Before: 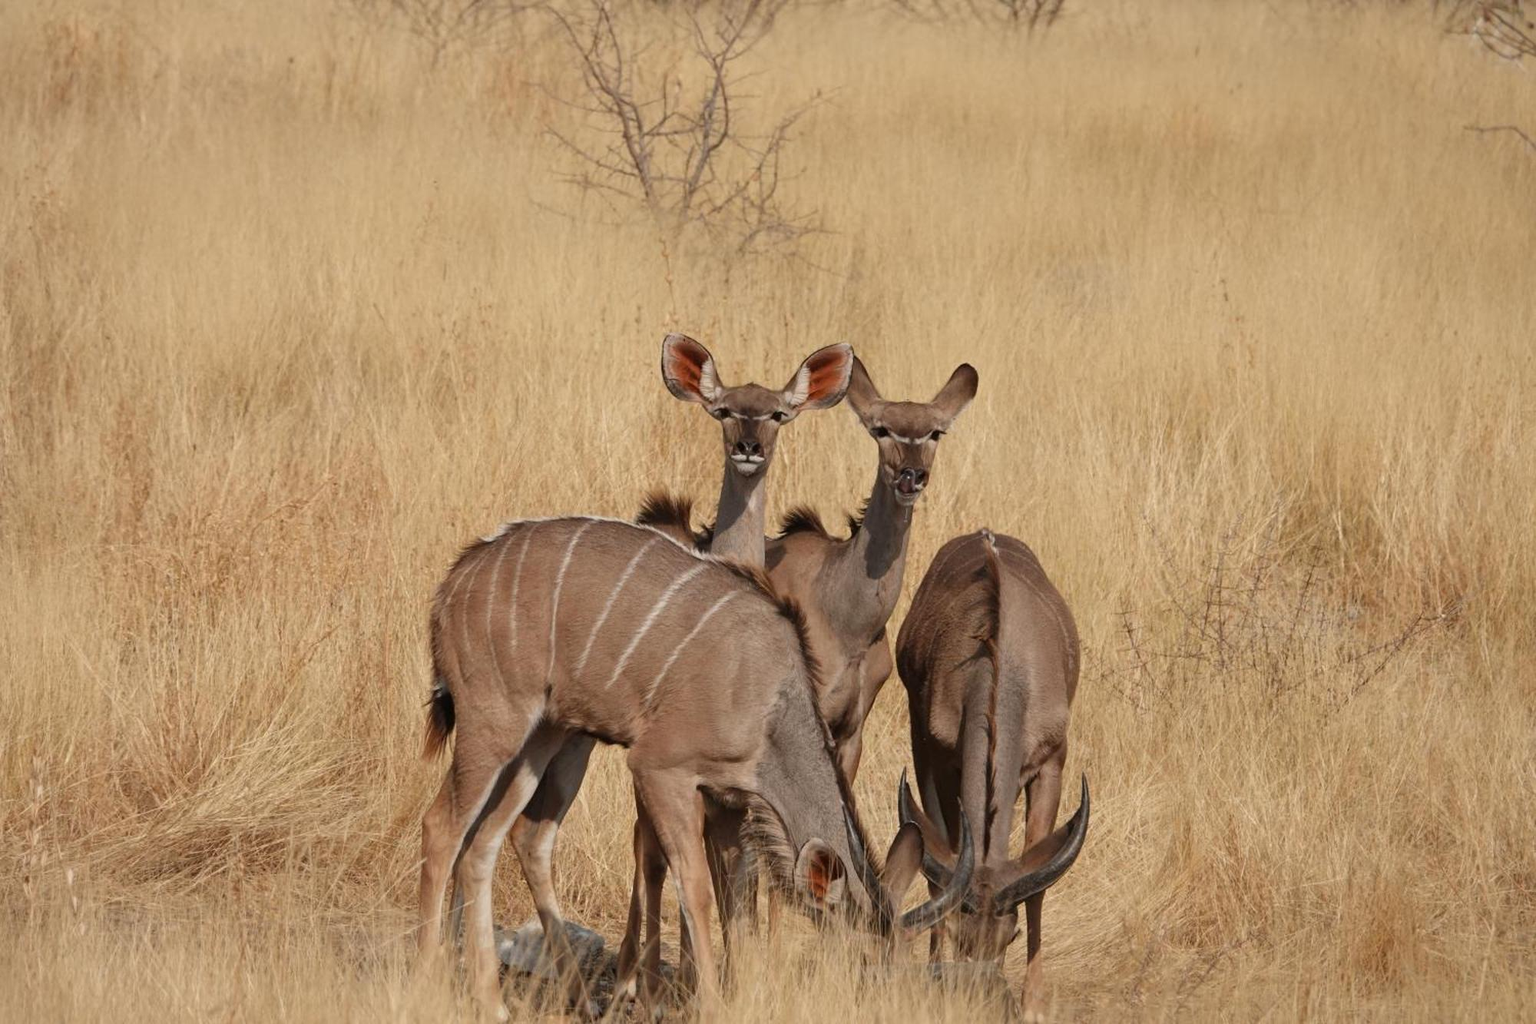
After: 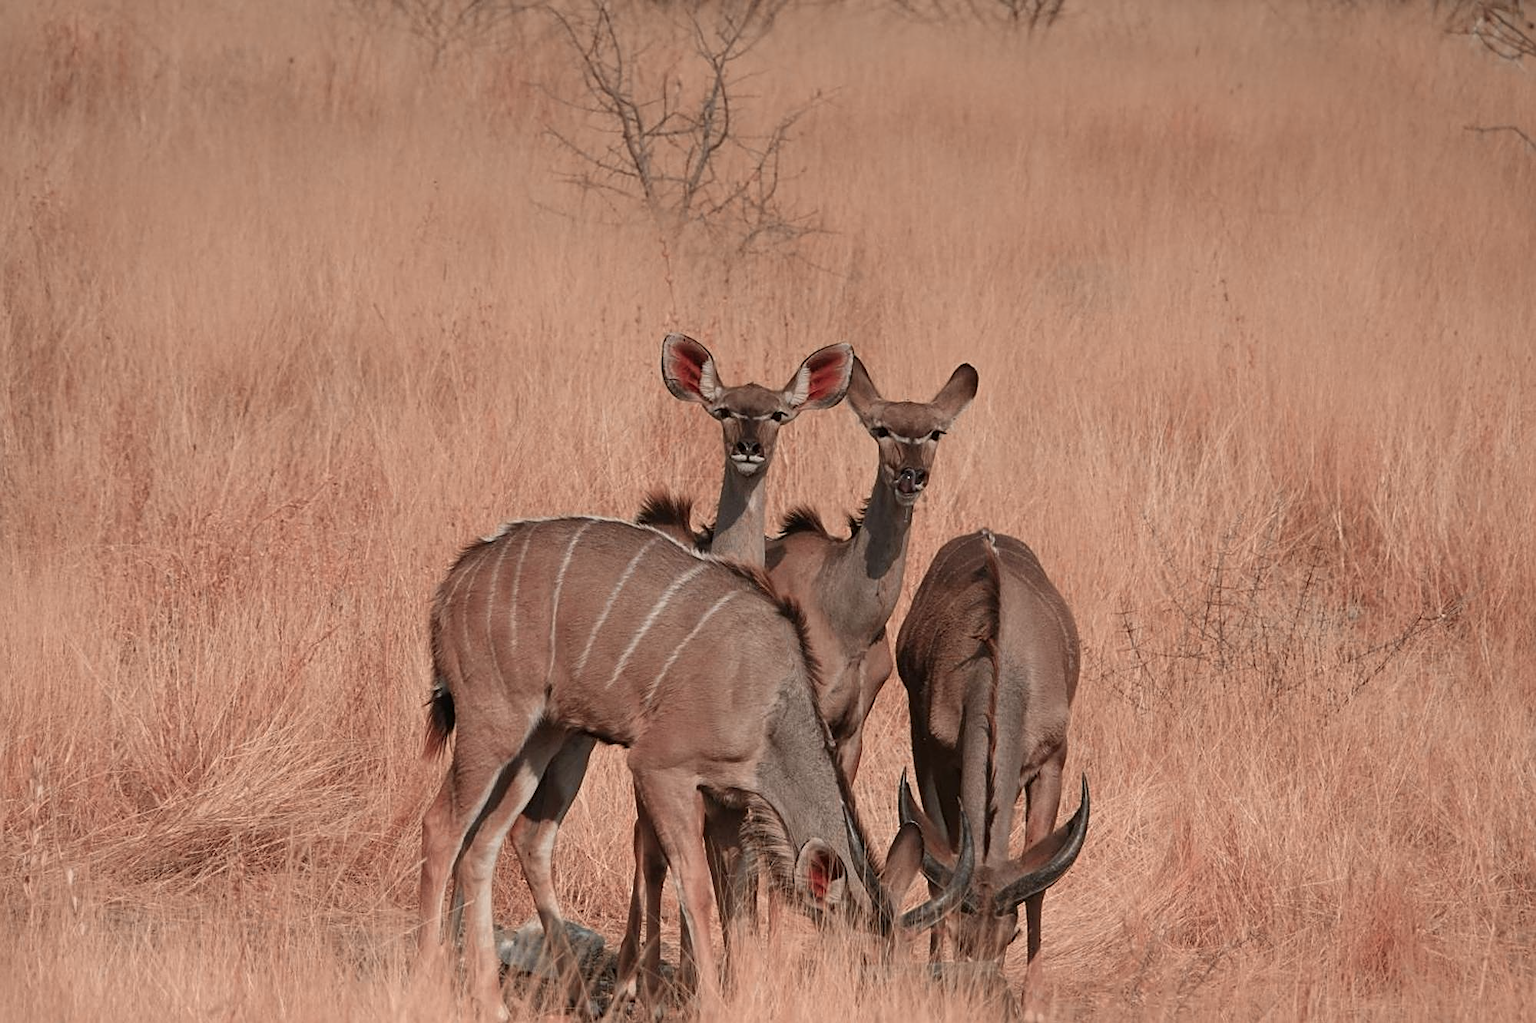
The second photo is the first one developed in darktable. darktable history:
color zones: curves: ch2 [(0, 0.488) (0.143, 0.417) (0.286, 0.212) (0.429, 0.179) (0.571, 0.154) (0.714, 0.415) (0.857, 0.495) (1, 0.488)]
sharpen: on, module defaults
graduated density: on, module defaults
